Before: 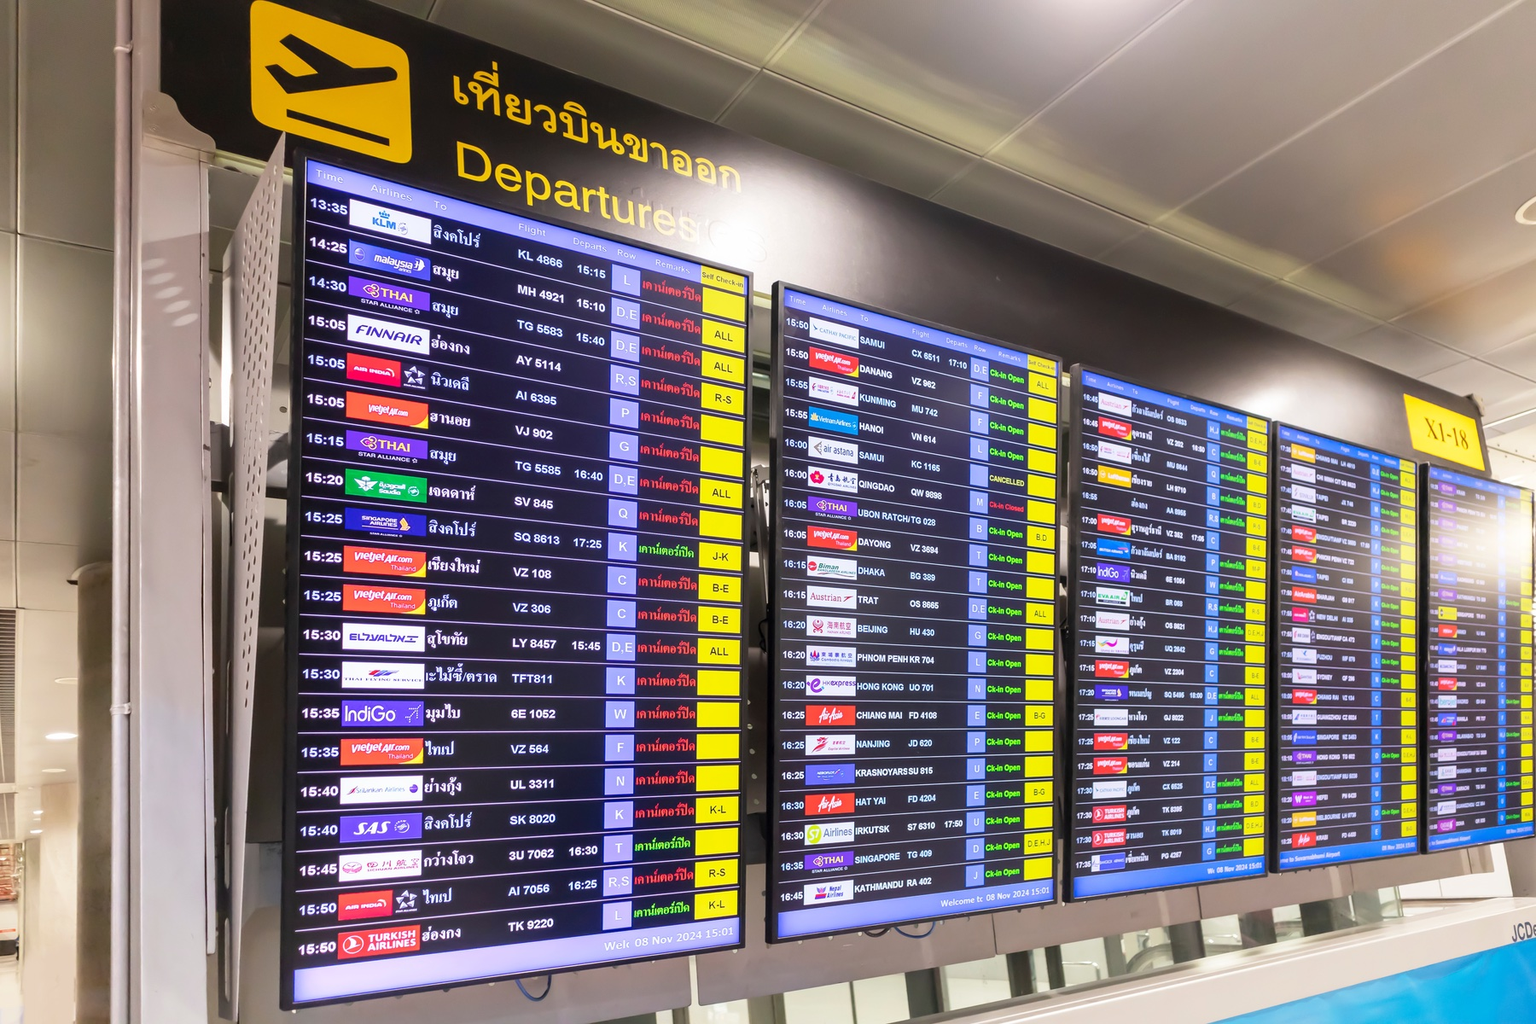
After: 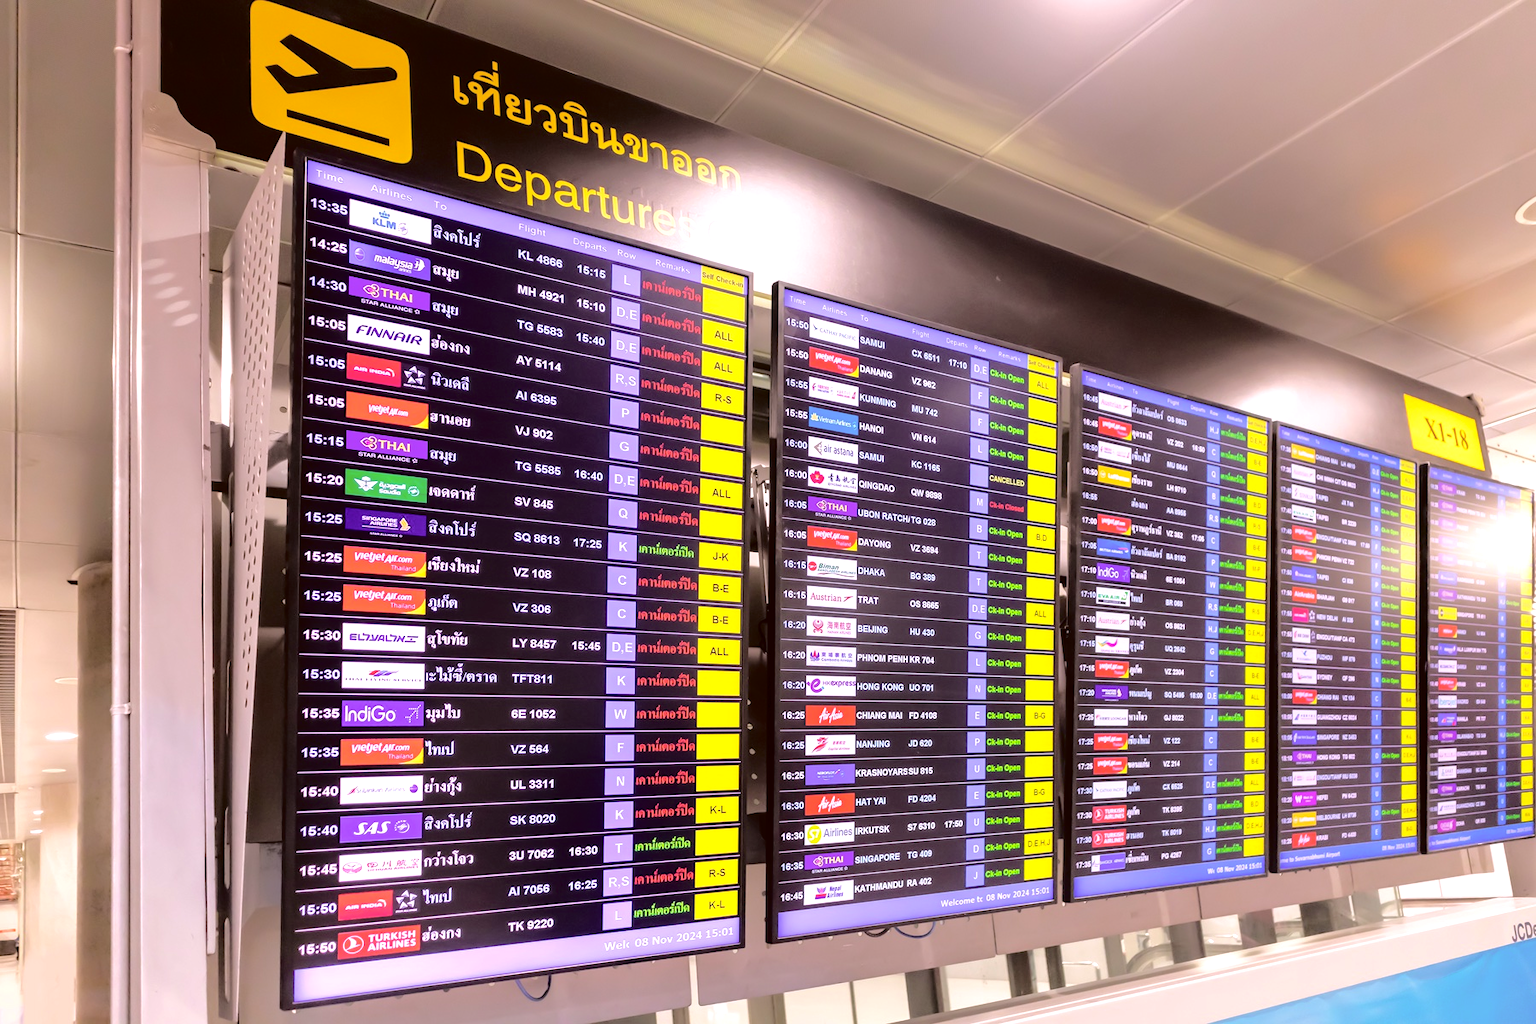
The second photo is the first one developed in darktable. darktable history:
color calibration: illuminant as shot in camera, x 0.358, y 0.373, temperature 4628.91 K
color correction: highlights a* 10.21, highlights b* 9.75, shadows a* 8.8, shadows b* 7.84, saturation 0.783
color balance rgb: perceptual saturation grading › global saturation 29.863%, contrast 14.528%
tone curve: curves: ch0 [(0, 0) (0.003, 0.019) (0.011, 0.019) (0.025, 0.023) (0.044, 0.032) (0.069, 0.046) (0.1, 0.073) (0.136, 0.129) (0.177, 0.207) (0.224, 0.295) (0.277, 0.394) (0.335, 0.48) (0.399, 0.524) (0.468, 0.575) (0.543, 0.628) (0.623, 0.684) (0.709, 0.739) (0.801, 0.808) (0.898, 0.9) (1, 1)], color space Lab, independent channels, preserve colors none
